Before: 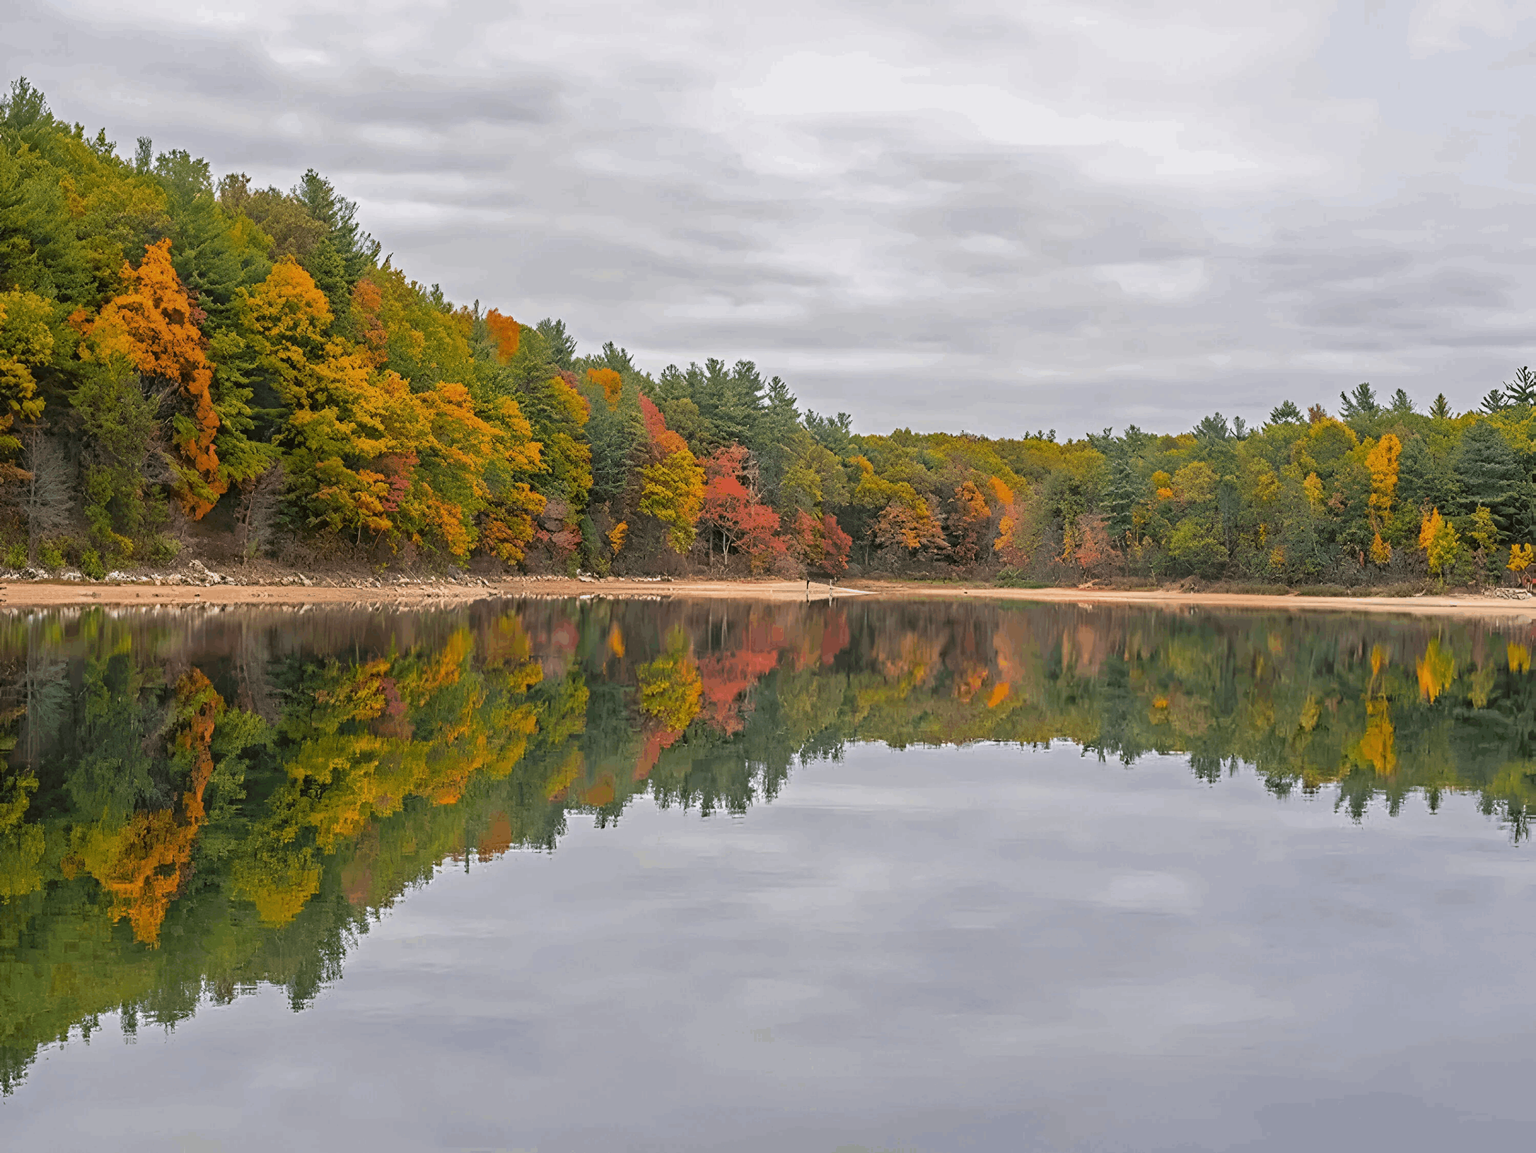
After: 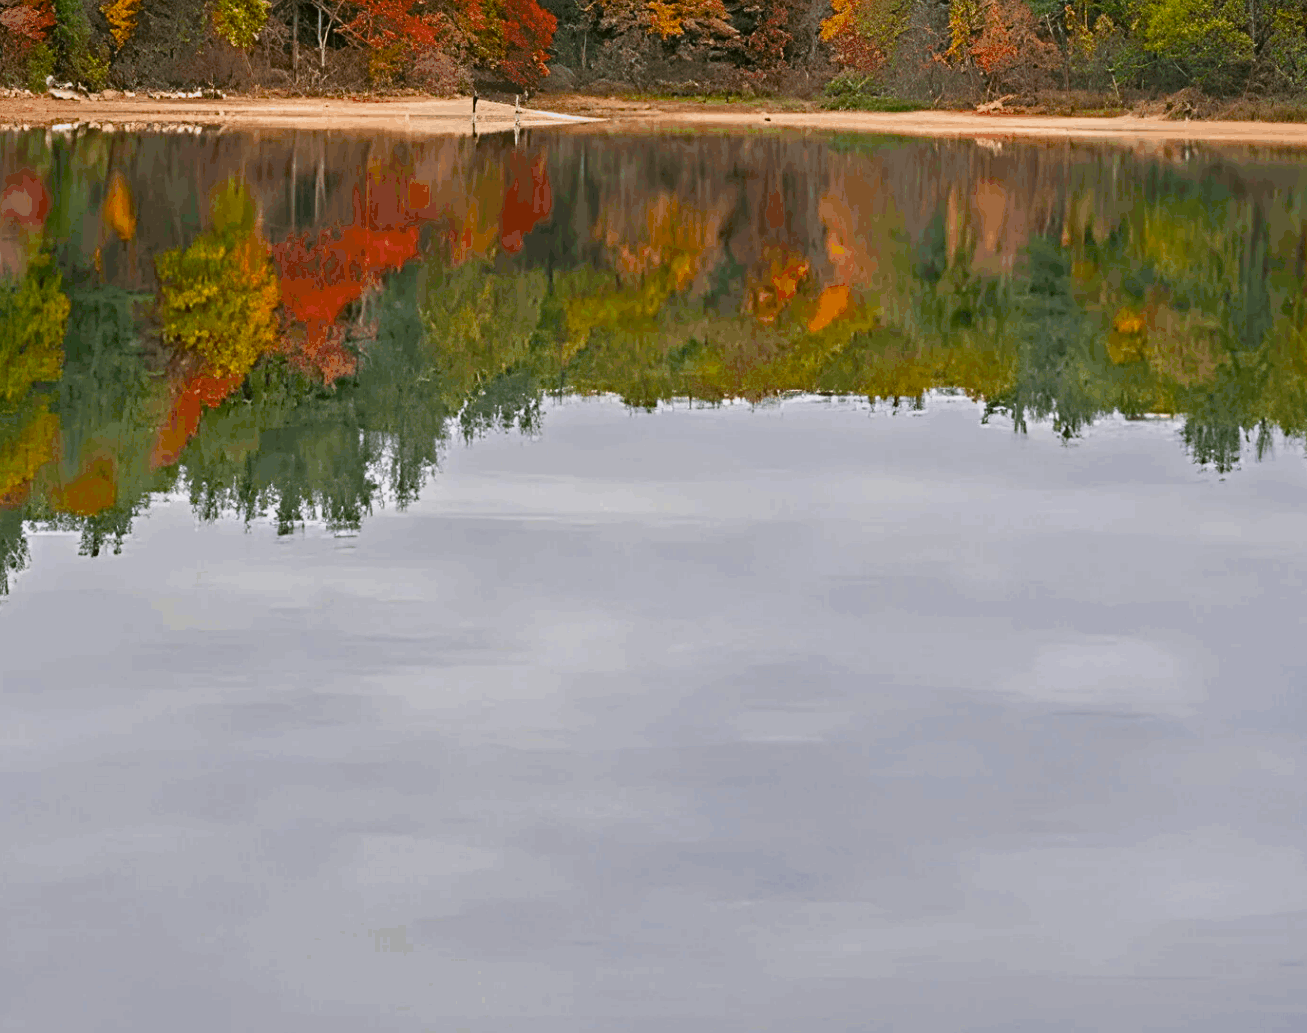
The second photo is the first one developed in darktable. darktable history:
color balance rgb: perceptual saturation grading › global saturation 20%, perceptual saturation grading › highlights -25.811%, perceptual saturation grading › shadows 25.308%, global vibrance 16.539%, saturation formula JzAzBz (2021)
crop: left 35.931%, top 45.821%, right 18.155%, bottom 5.832%
